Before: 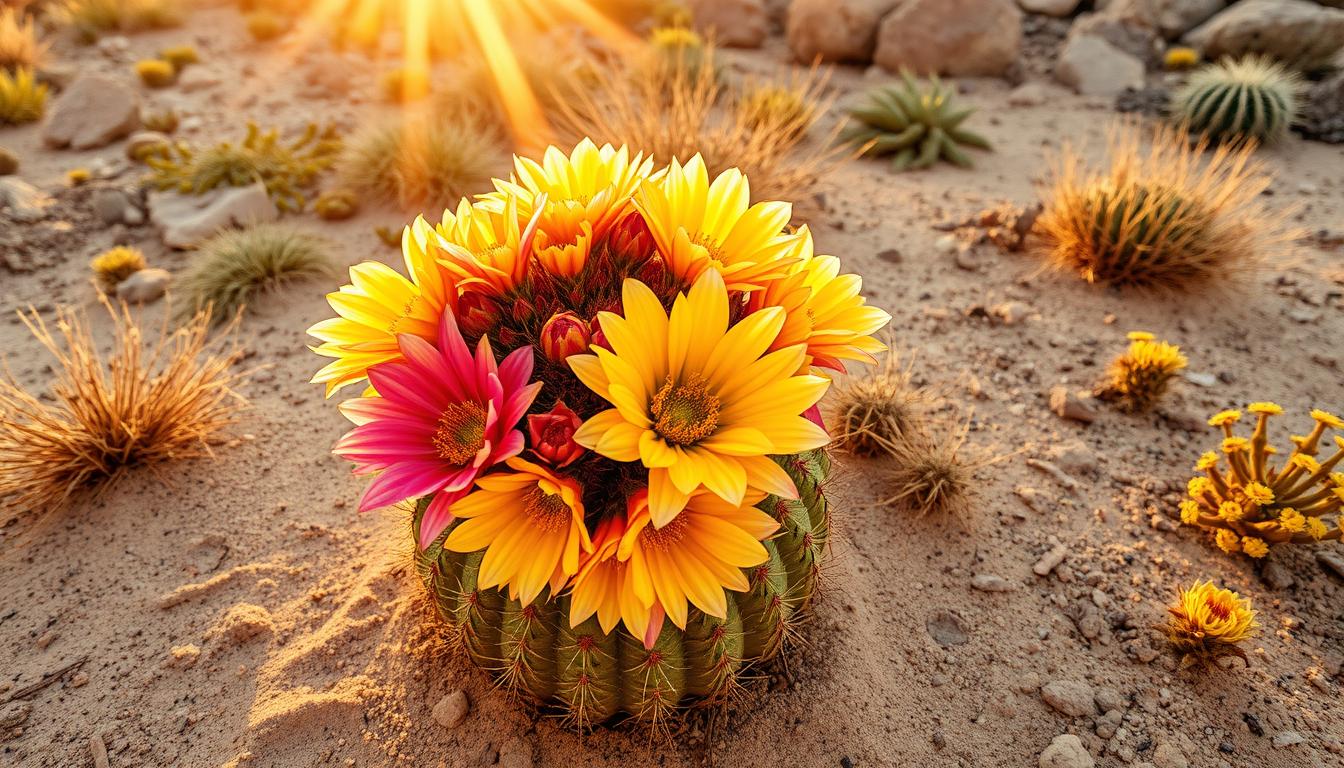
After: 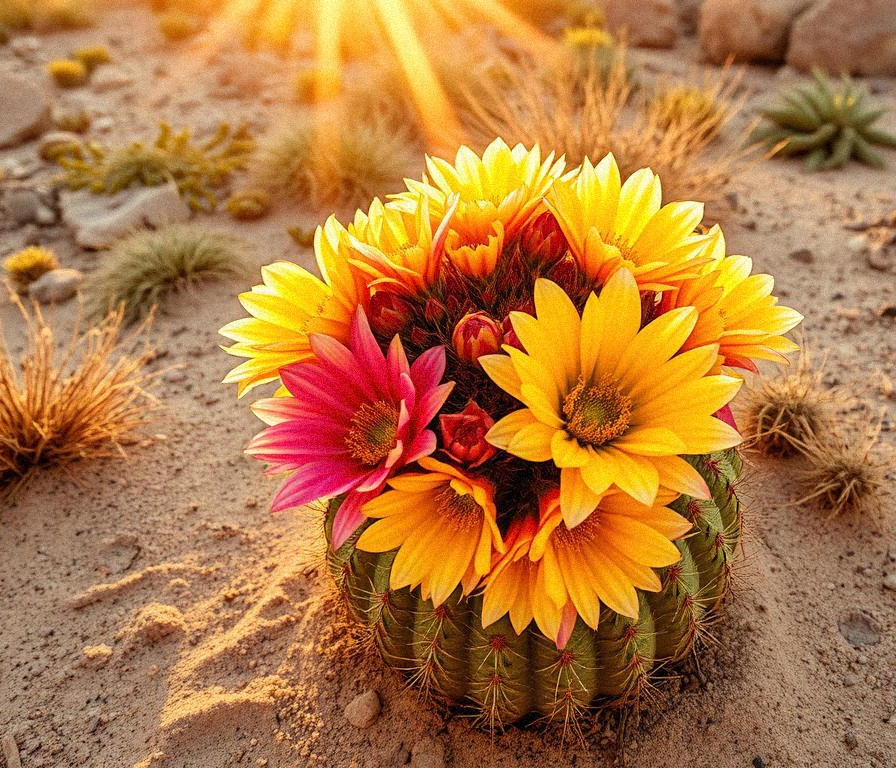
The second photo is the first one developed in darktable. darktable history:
crop and rotate: left 6.617%, right 26.717%
grain: mid-tones bias 0%
